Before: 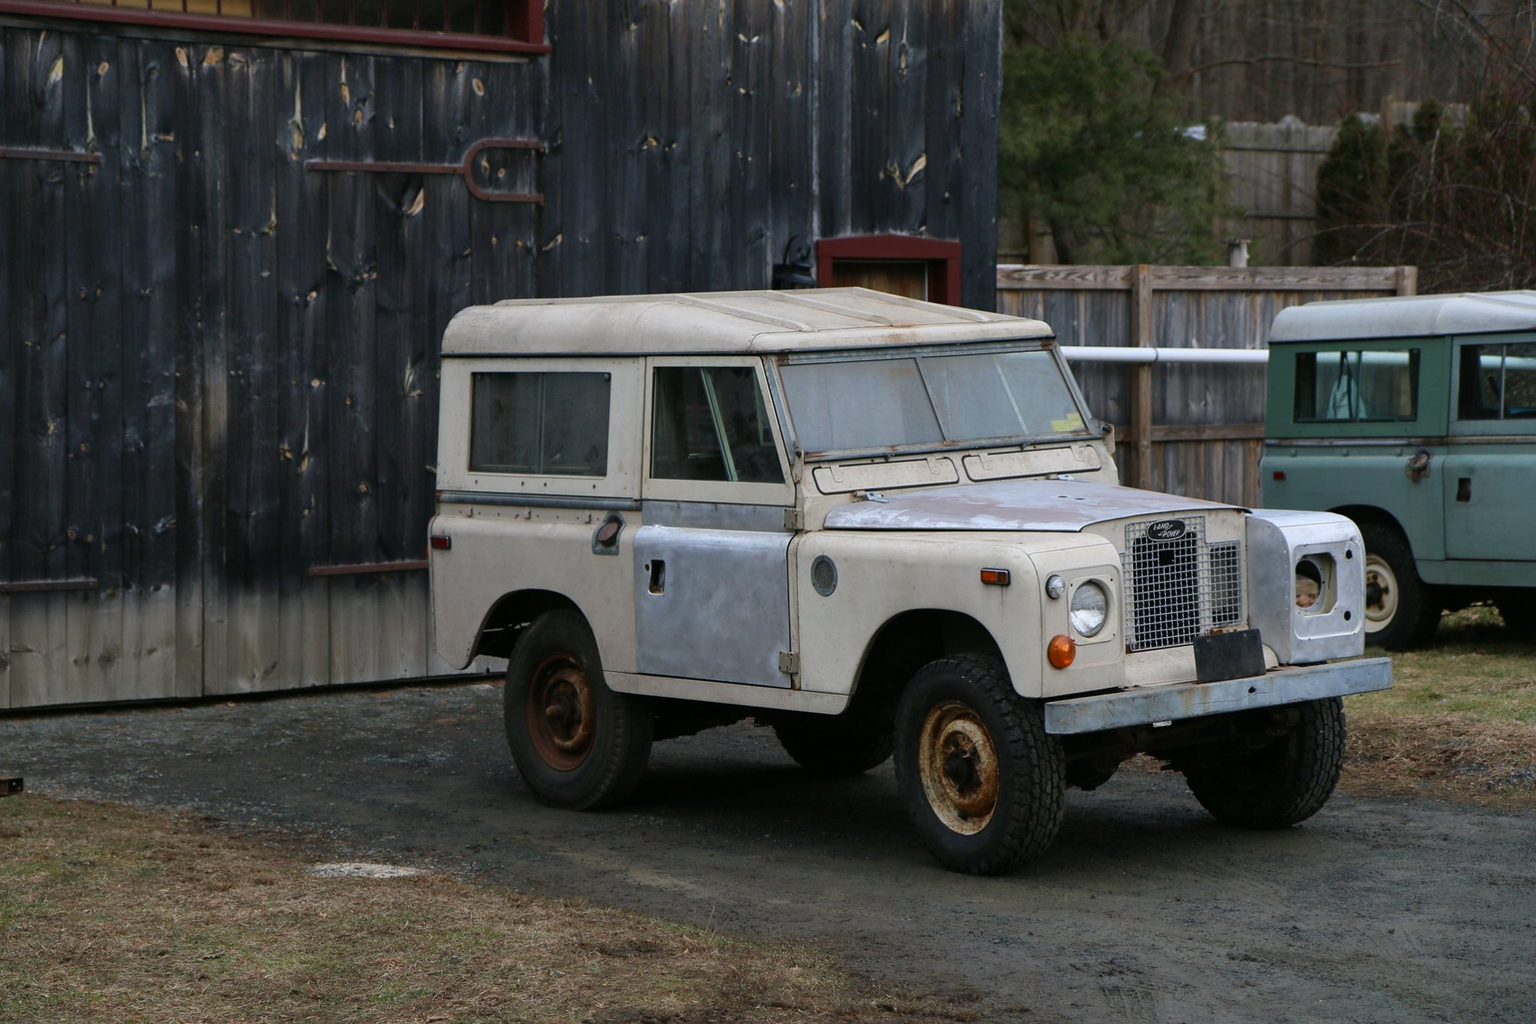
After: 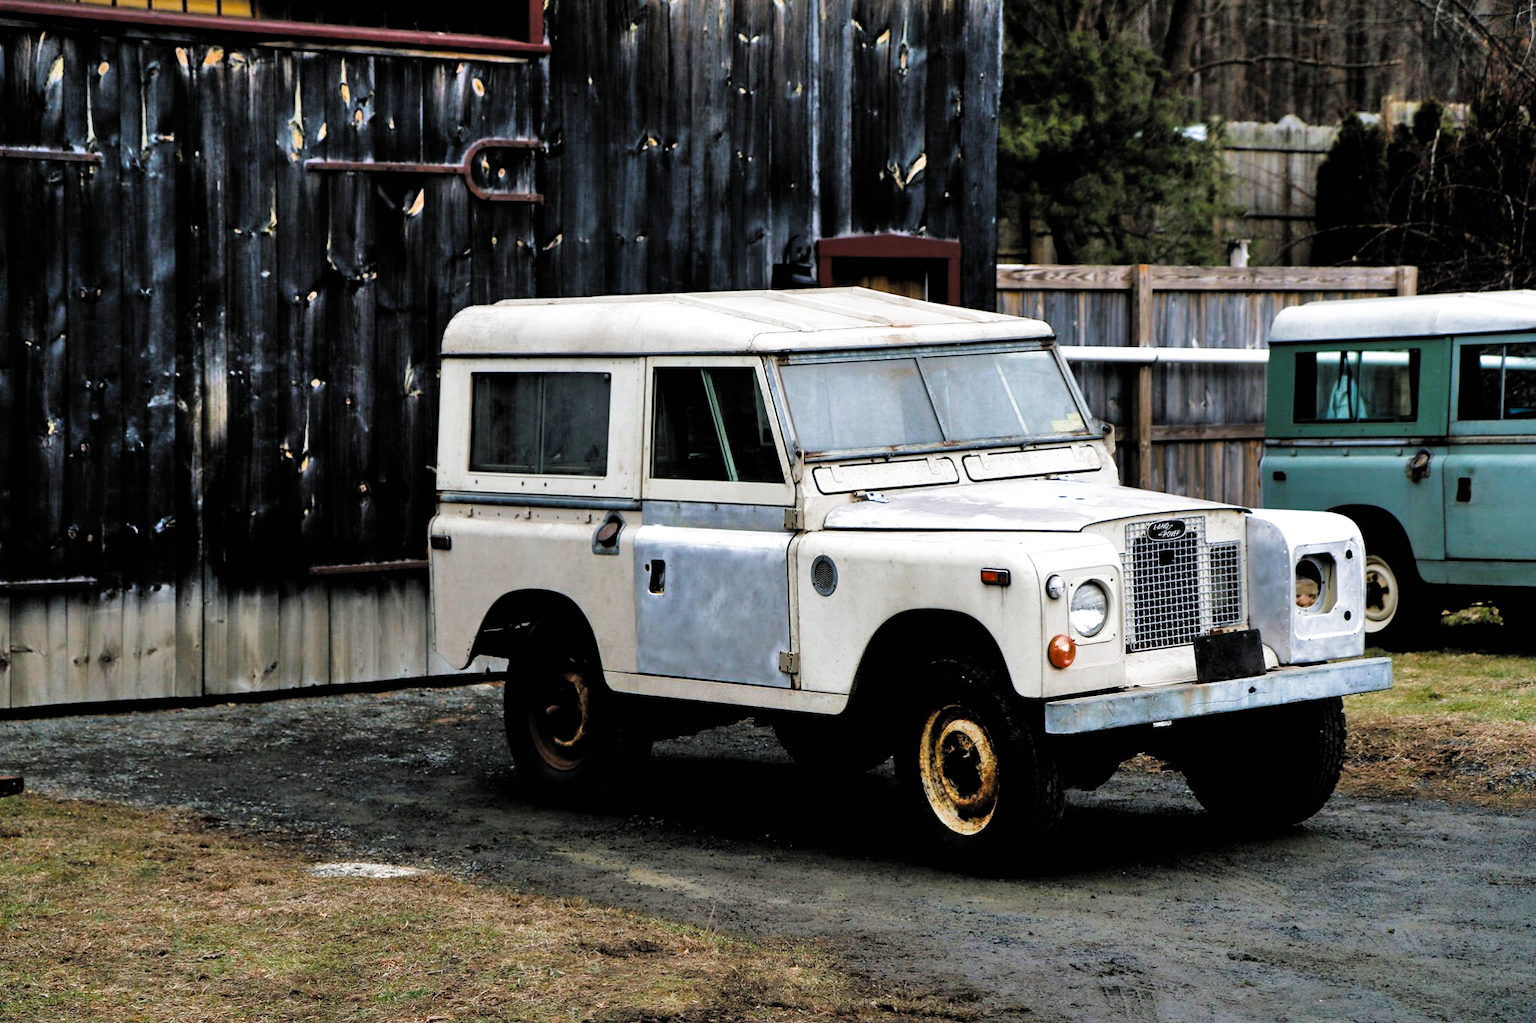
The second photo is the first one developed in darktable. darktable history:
shadows and highlights: low approximation 0.01, soften with gaussian
color balance rgb: linear chroma grading › global chroma 0.489%, perceptual saturation grading › global saturation 25.067%, global vibrance 34.688%
exposure: black level correction 0, exposure 0.679 EV, compensate highlight preservation false
filmic rgb: black relative exposure -3.64 EV, white relative exposure 2.44 EV, threshold 5.97 EV, hardness 3.29, color science v4 (2020), enable highlight reconstruction true
